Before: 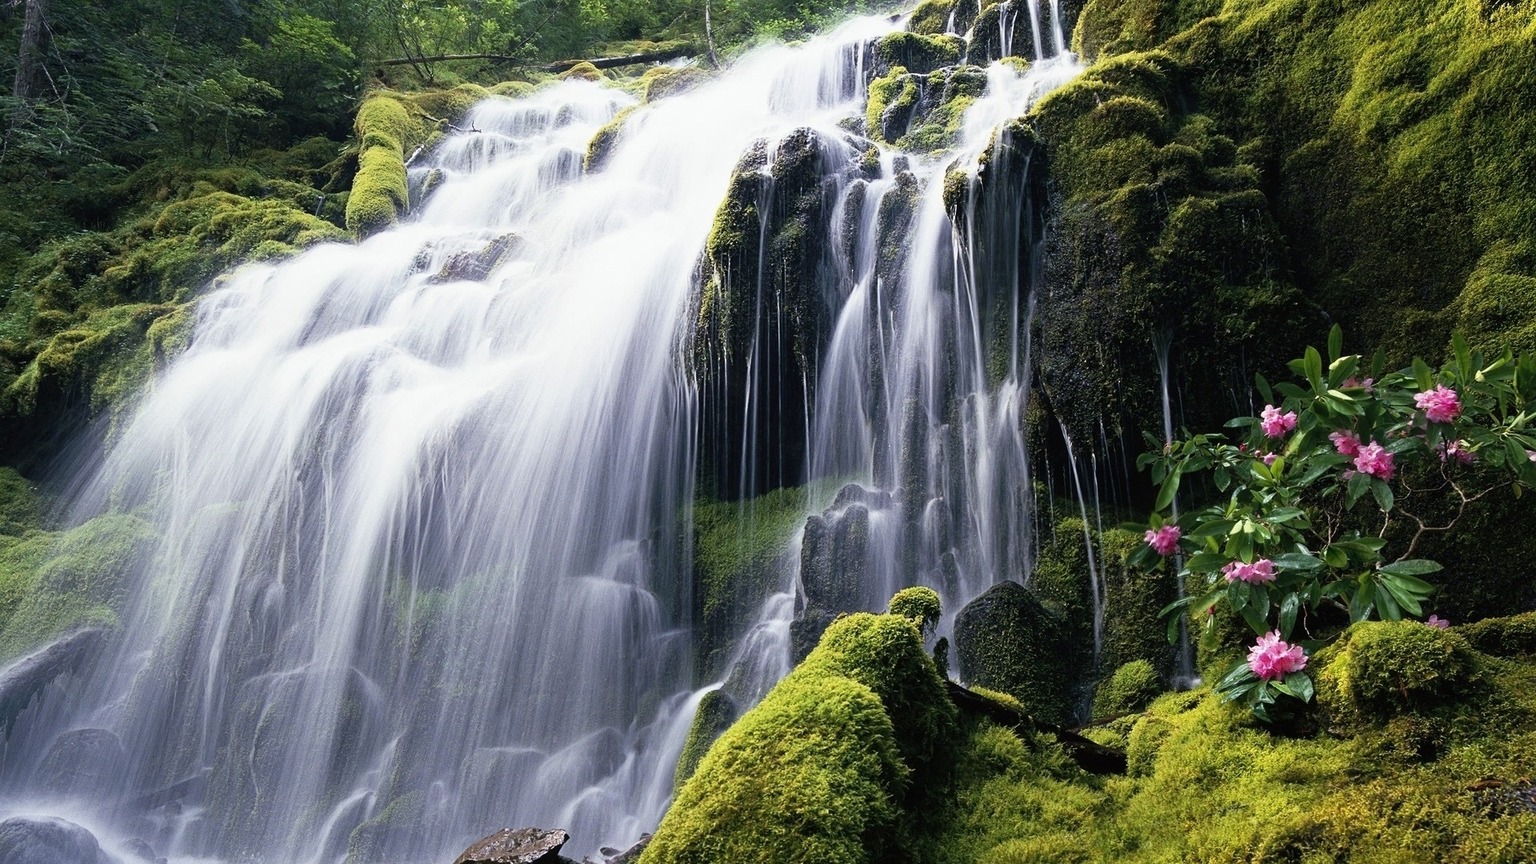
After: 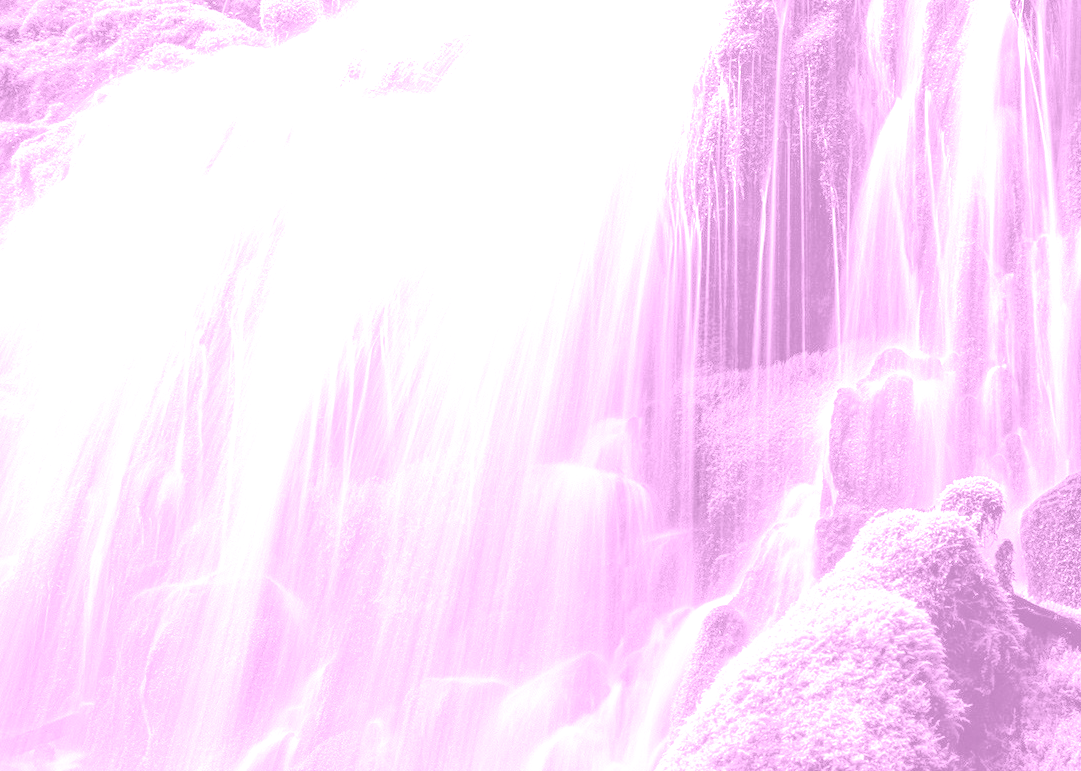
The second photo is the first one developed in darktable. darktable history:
crop: left 8.966%, top 23.852%, right 34.699%, bottom 4.703%
exposure: black level correction 0.005, exposure 2.084 EV, compensate highlight preservation false
colorize: hue 331.2°, saturation 75%, source mix 30.28%, lightness 70.52%, version 1
local contrast: detail 130%
